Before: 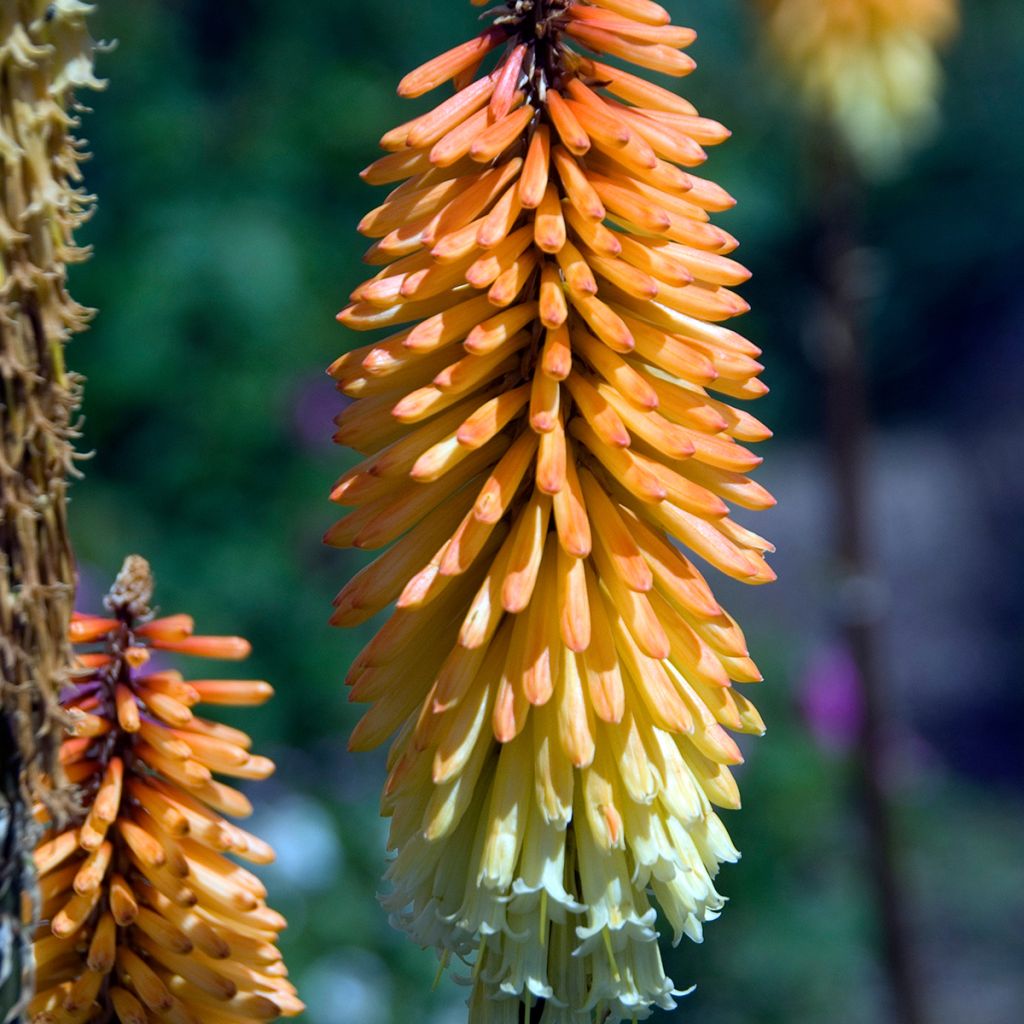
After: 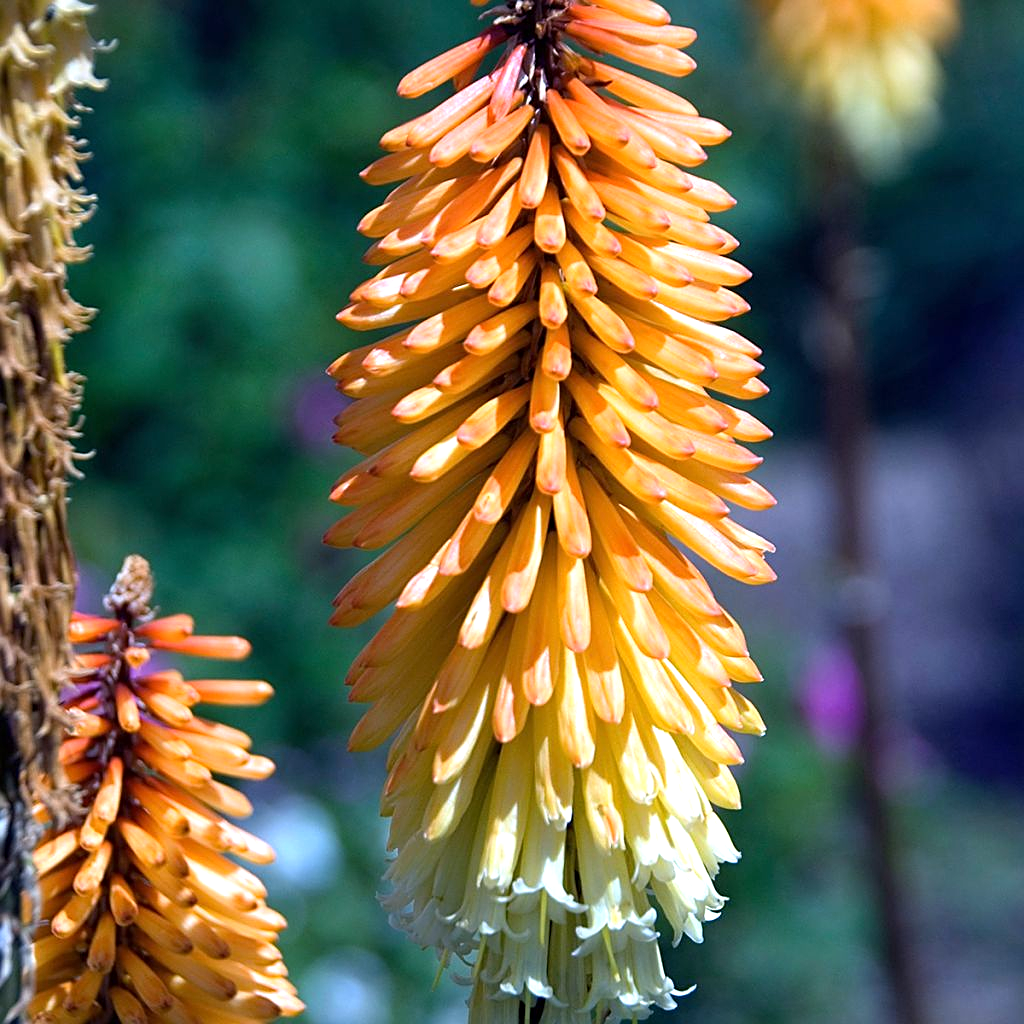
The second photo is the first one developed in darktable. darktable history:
exposure: exposure 0.515 EV, compensate highlight preservation false
sharpen: on, module defaults
white balance: red 1.05, blue 1.072
